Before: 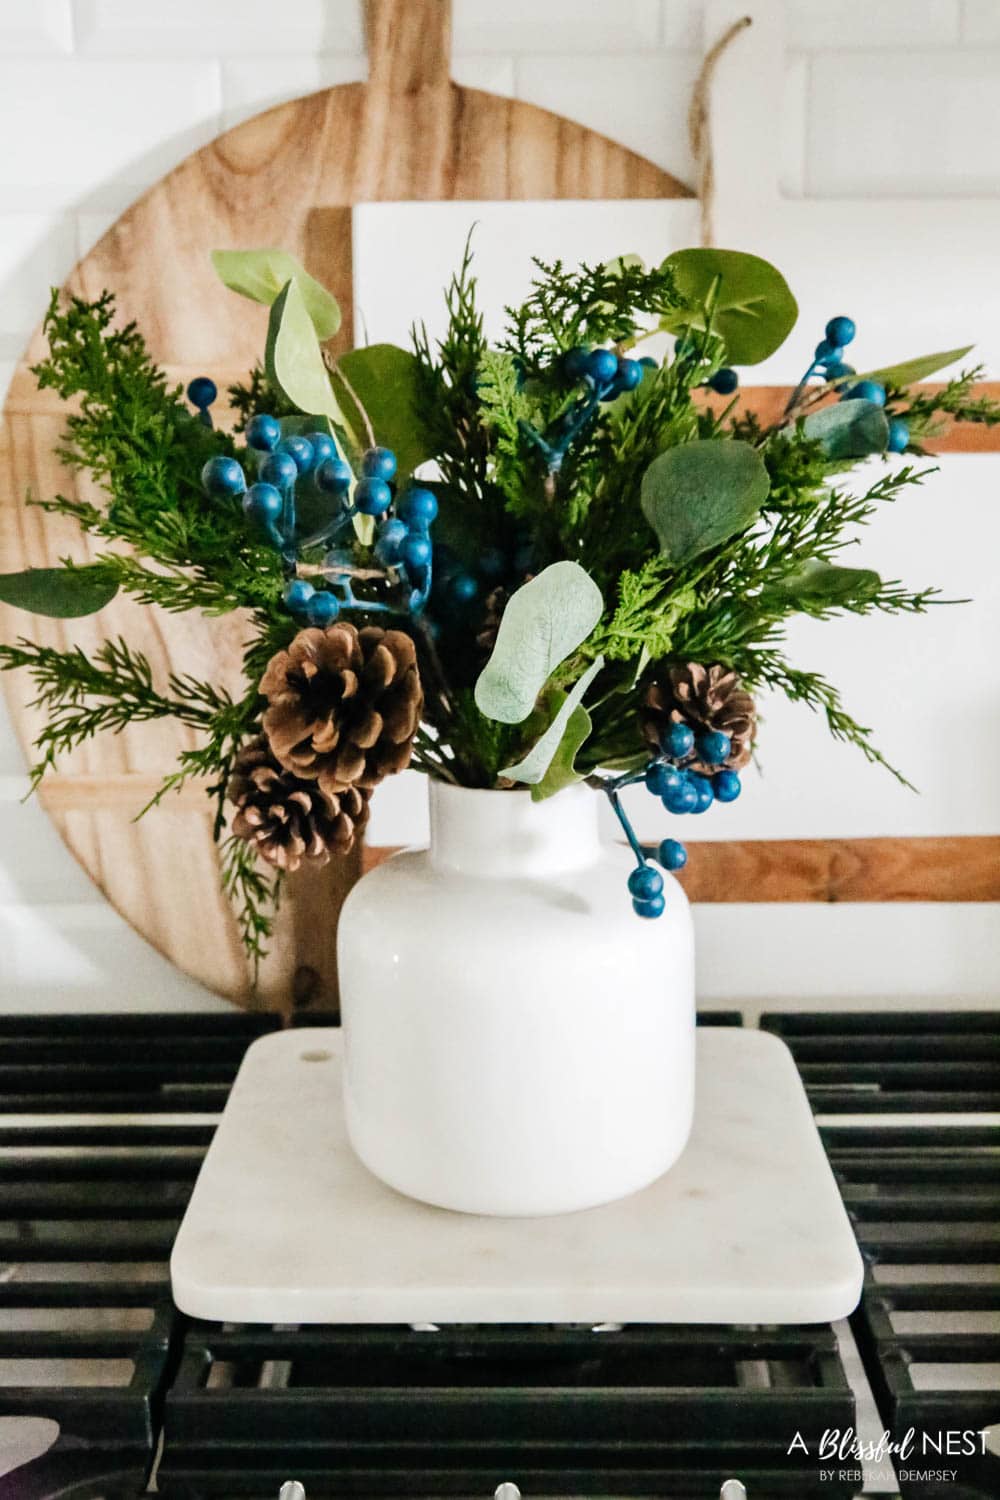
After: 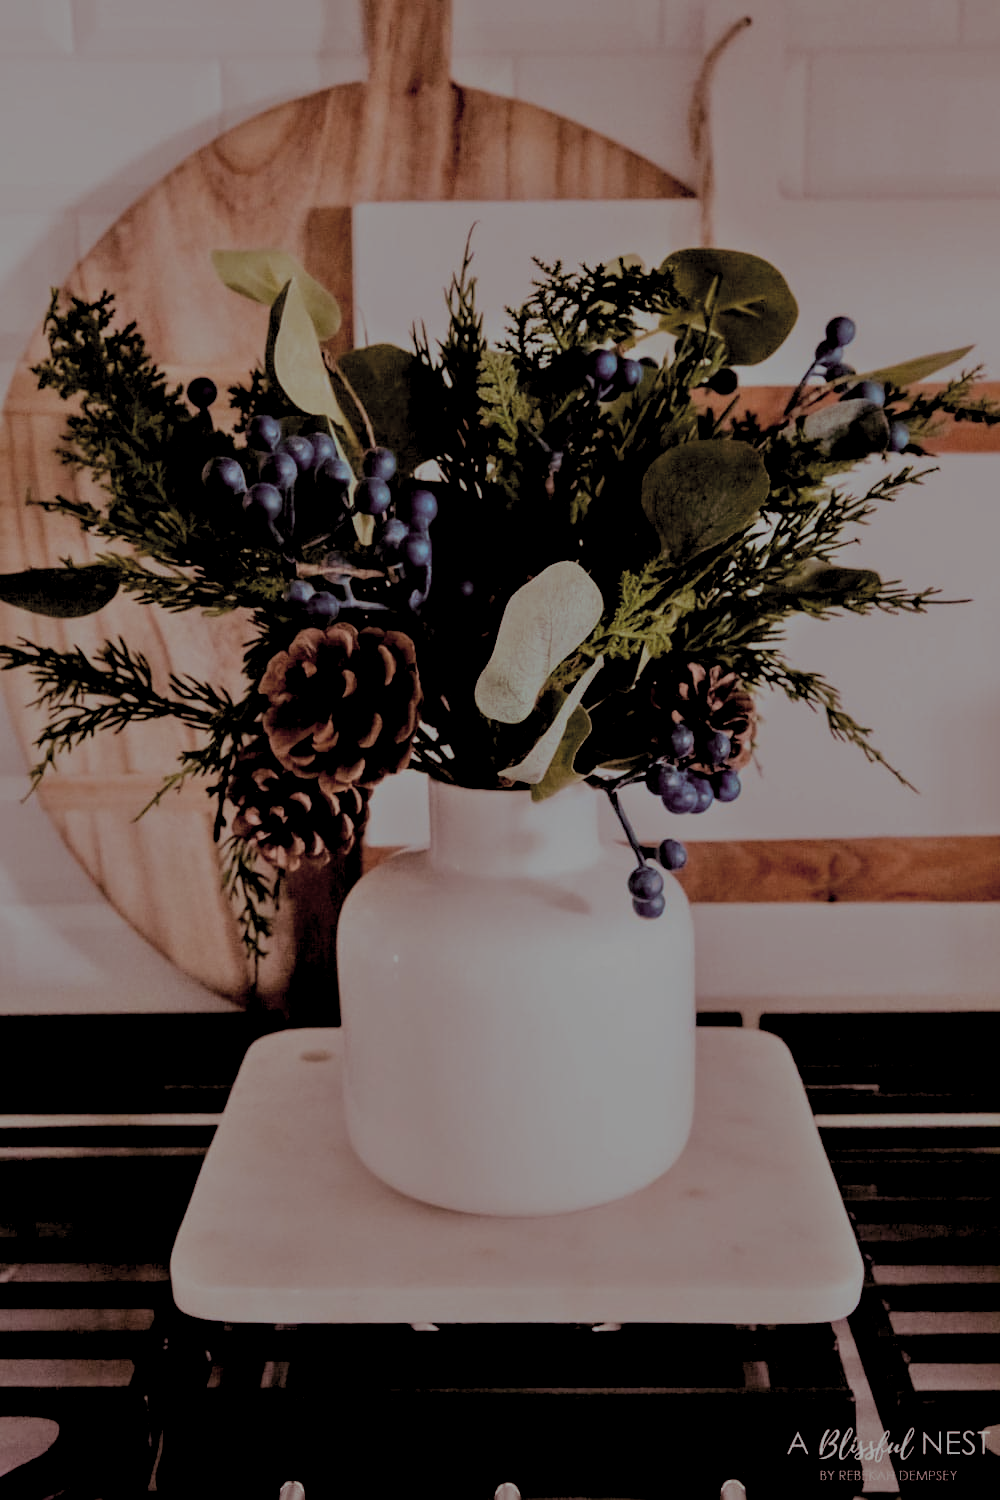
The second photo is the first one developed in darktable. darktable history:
tone equalizer: -8 EV -2 EV, -7 EV -2 EV, -6 EV -2 EV, -5 EV -2 EV, -4 EV -2 EV, -3 EV -2 EV, -2 EV -2 EV, -1 EV -1.63 EV, +0 EV -2 EV
split-toning: highlights › hue 298.8°, highlights › saturation 0.73, compress 41.76%
base curve: curves: ch0 [(0.017, 0) (0.425, 0.441) (0.844, 0.933) (1, 1)], preserve colors none
contrast brightness saturation: brightness 0.13
